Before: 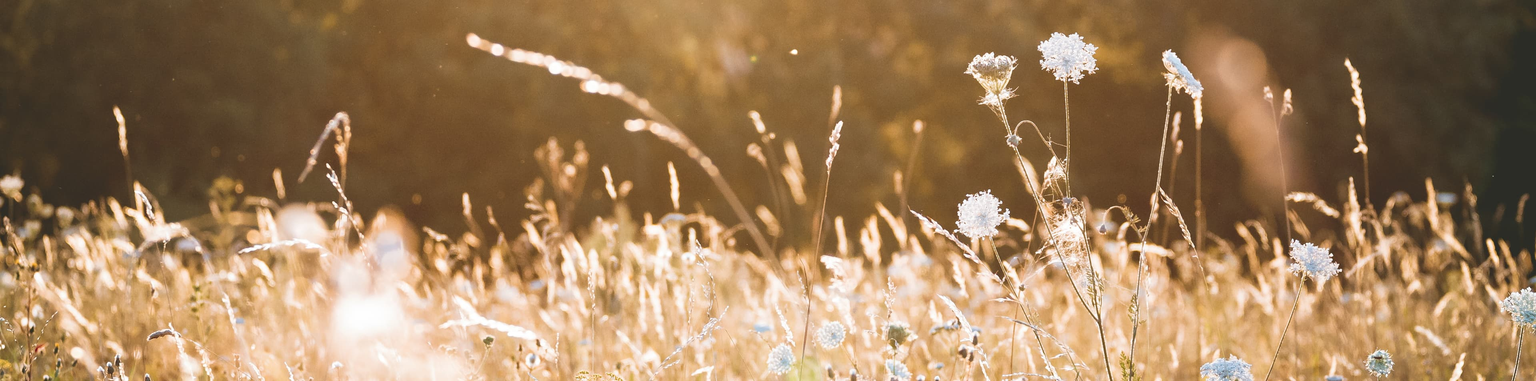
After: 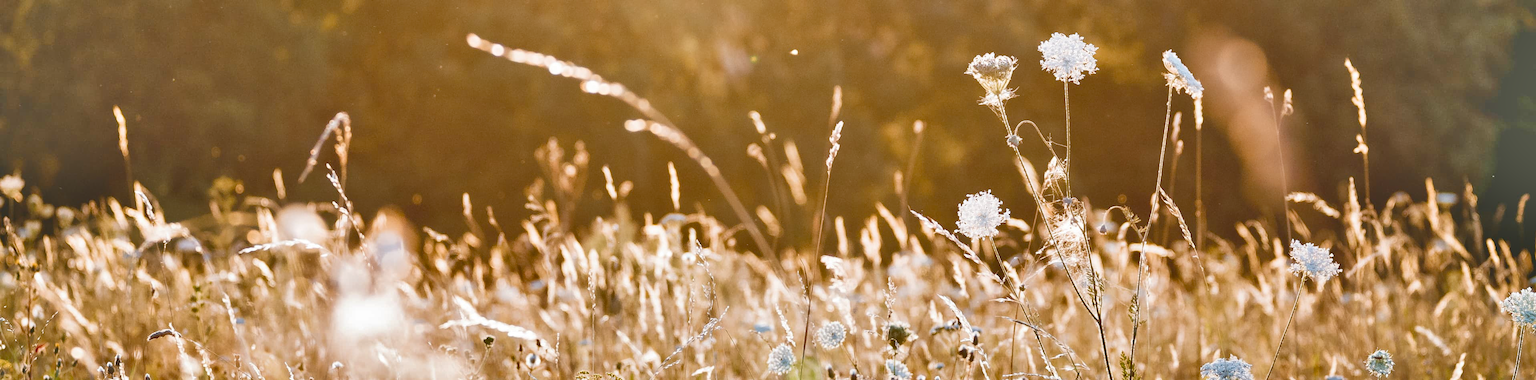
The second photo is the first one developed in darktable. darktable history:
shadows and highlights: shadows 75, highlights -60.85, soften with gaussian
color balance rgb: perceptual saturation grading › global saturation 20%, perceptual saturation grading › highlights -25%, perceptual saturation grading › shadows 25%
